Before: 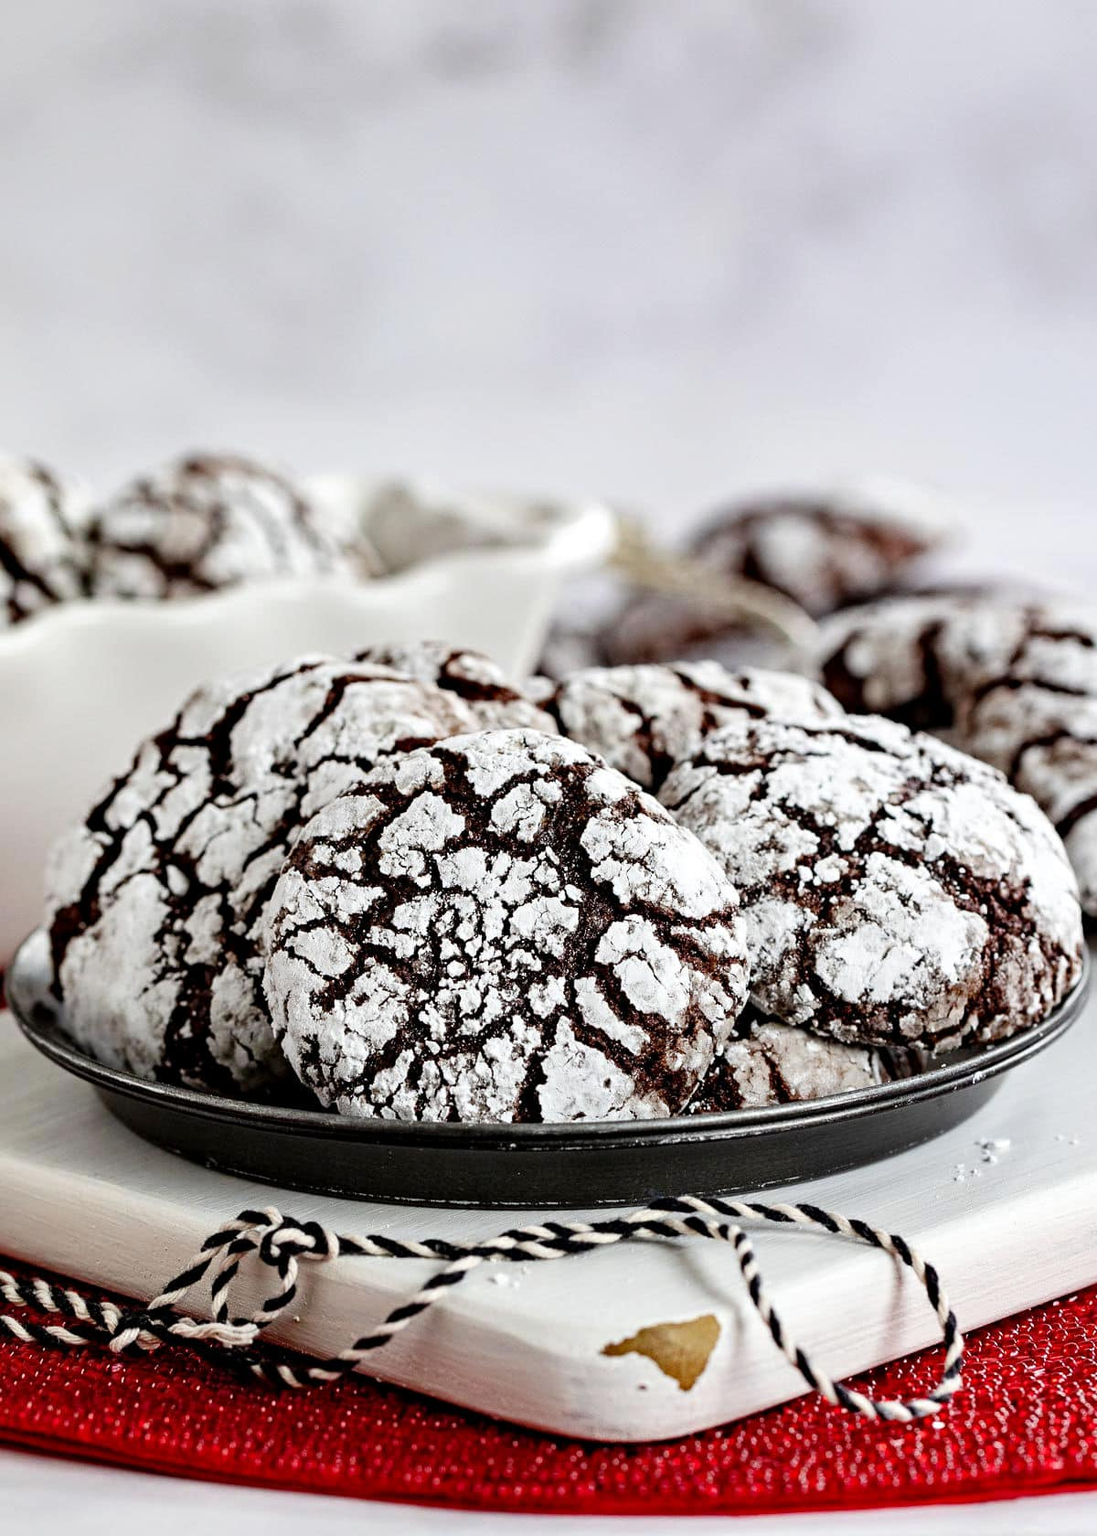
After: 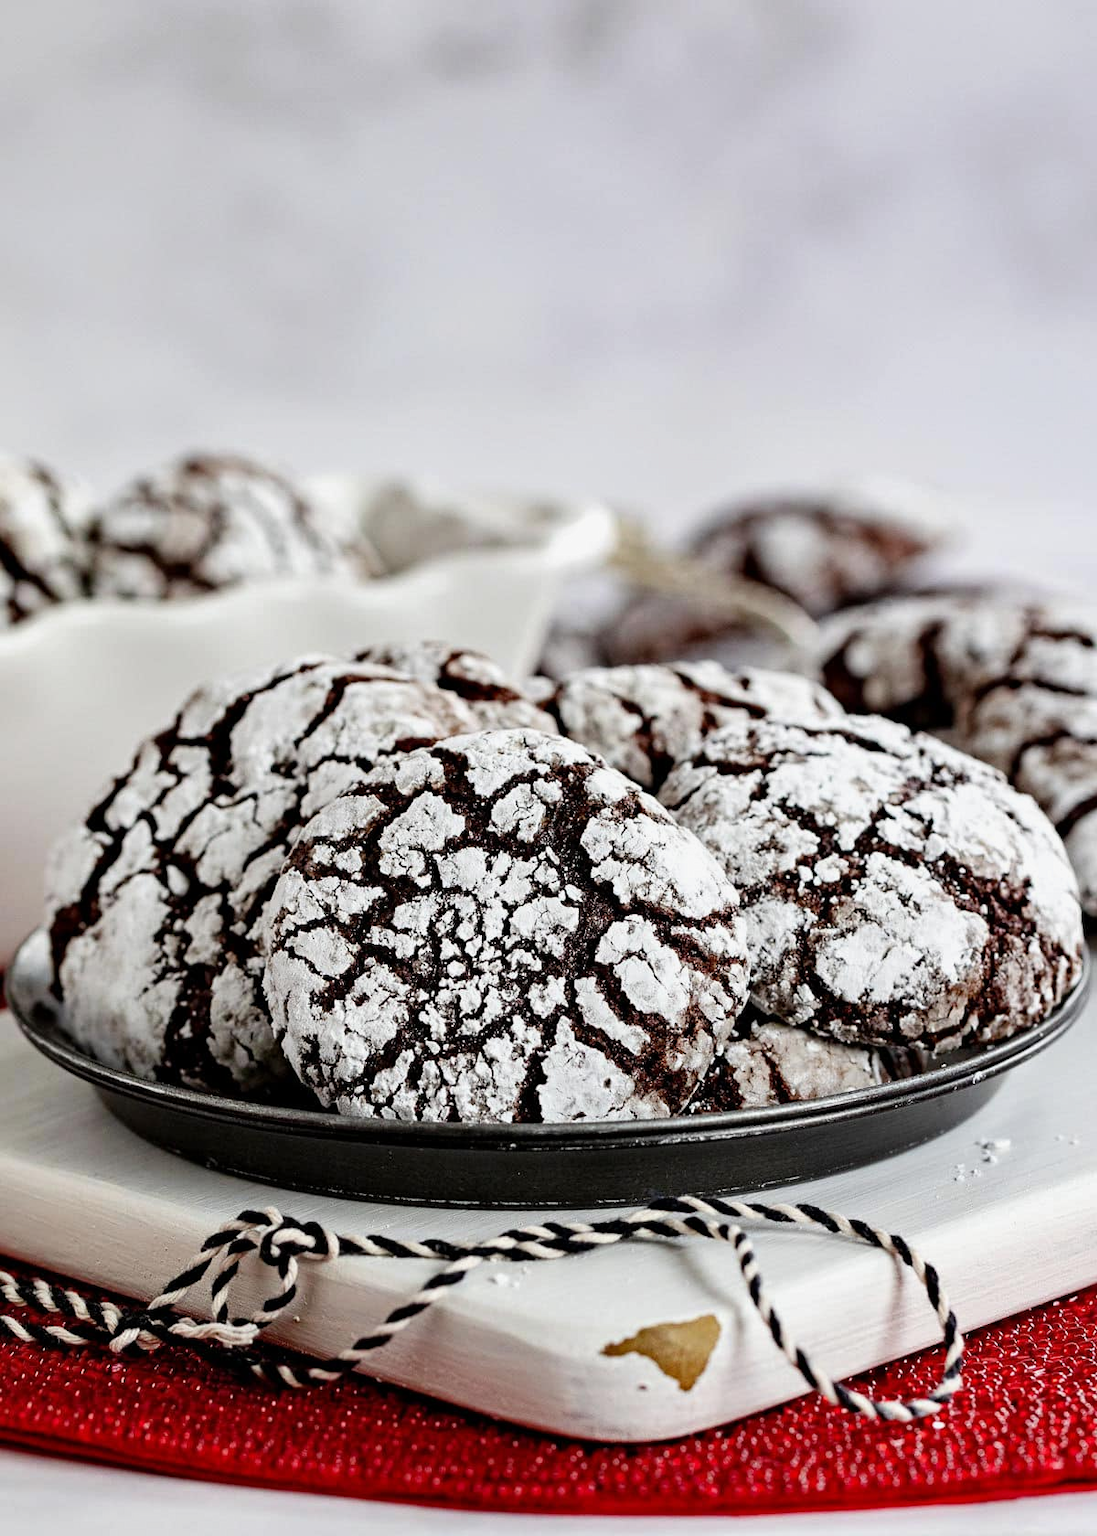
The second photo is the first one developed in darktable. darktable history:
exposure: exposure -0.111 EV, compensate highlight preservation false
